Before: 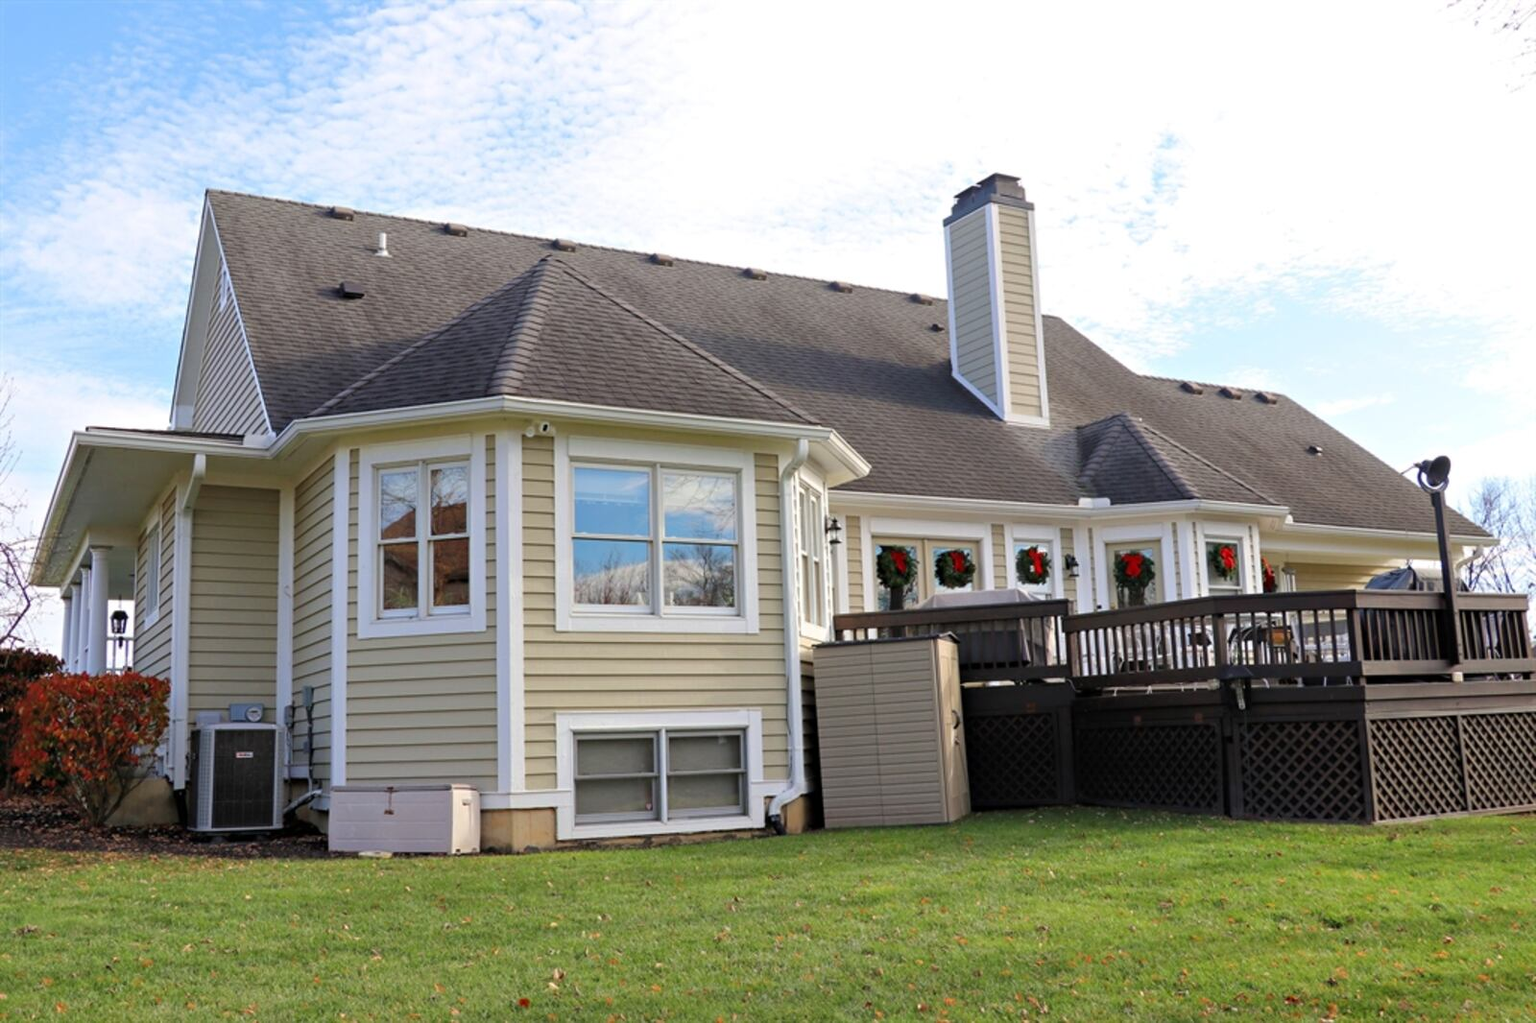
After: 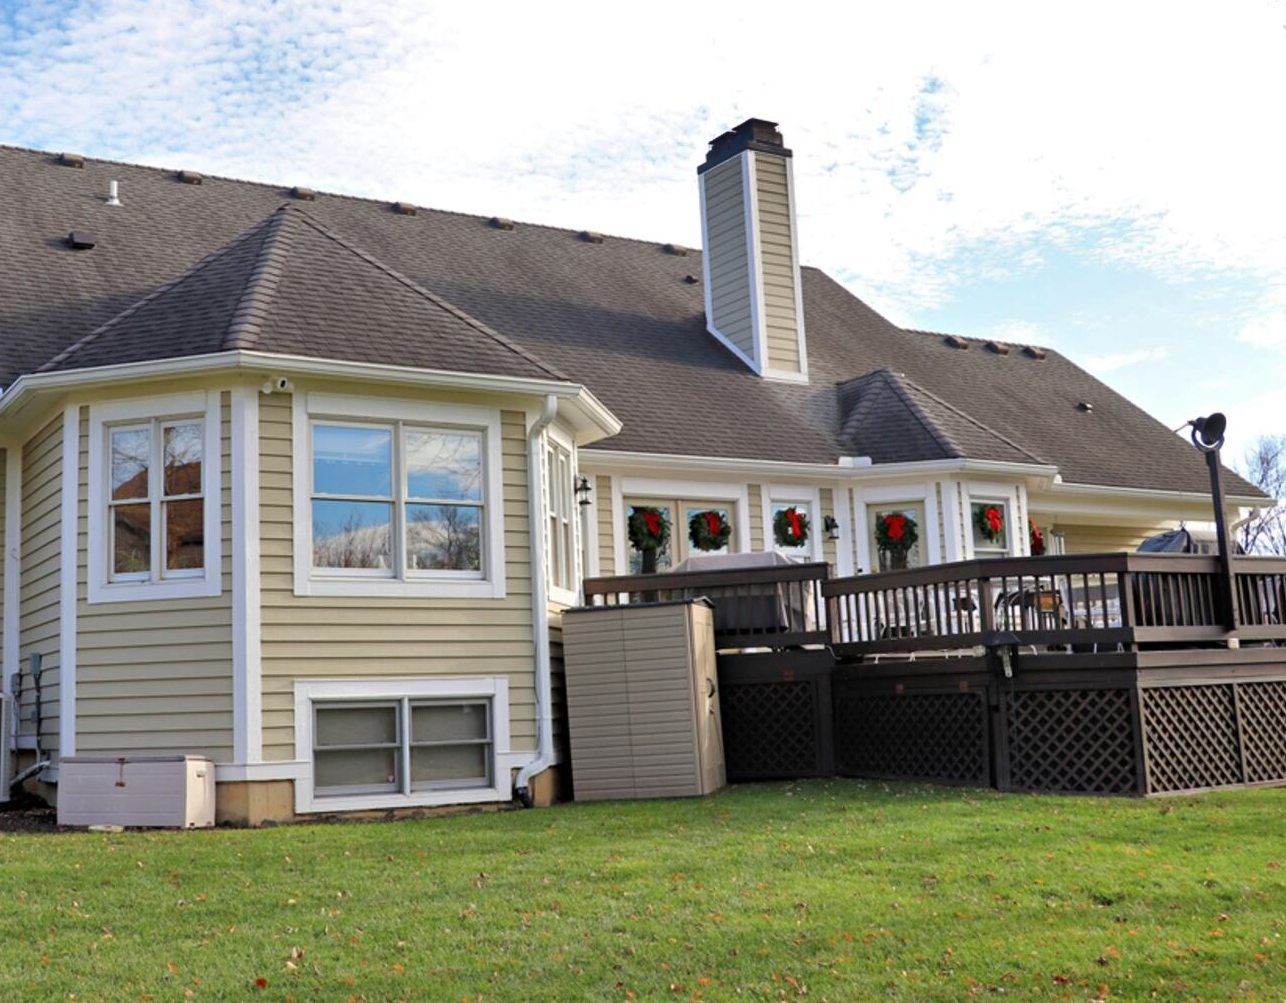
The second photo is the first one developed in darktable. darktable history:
crop and rotate: left 17.852%, top 5.85%, right 1.718%
shadows and highlights: shadows 59.29, highlights color adjustment 41.87%, soften with gaussian
